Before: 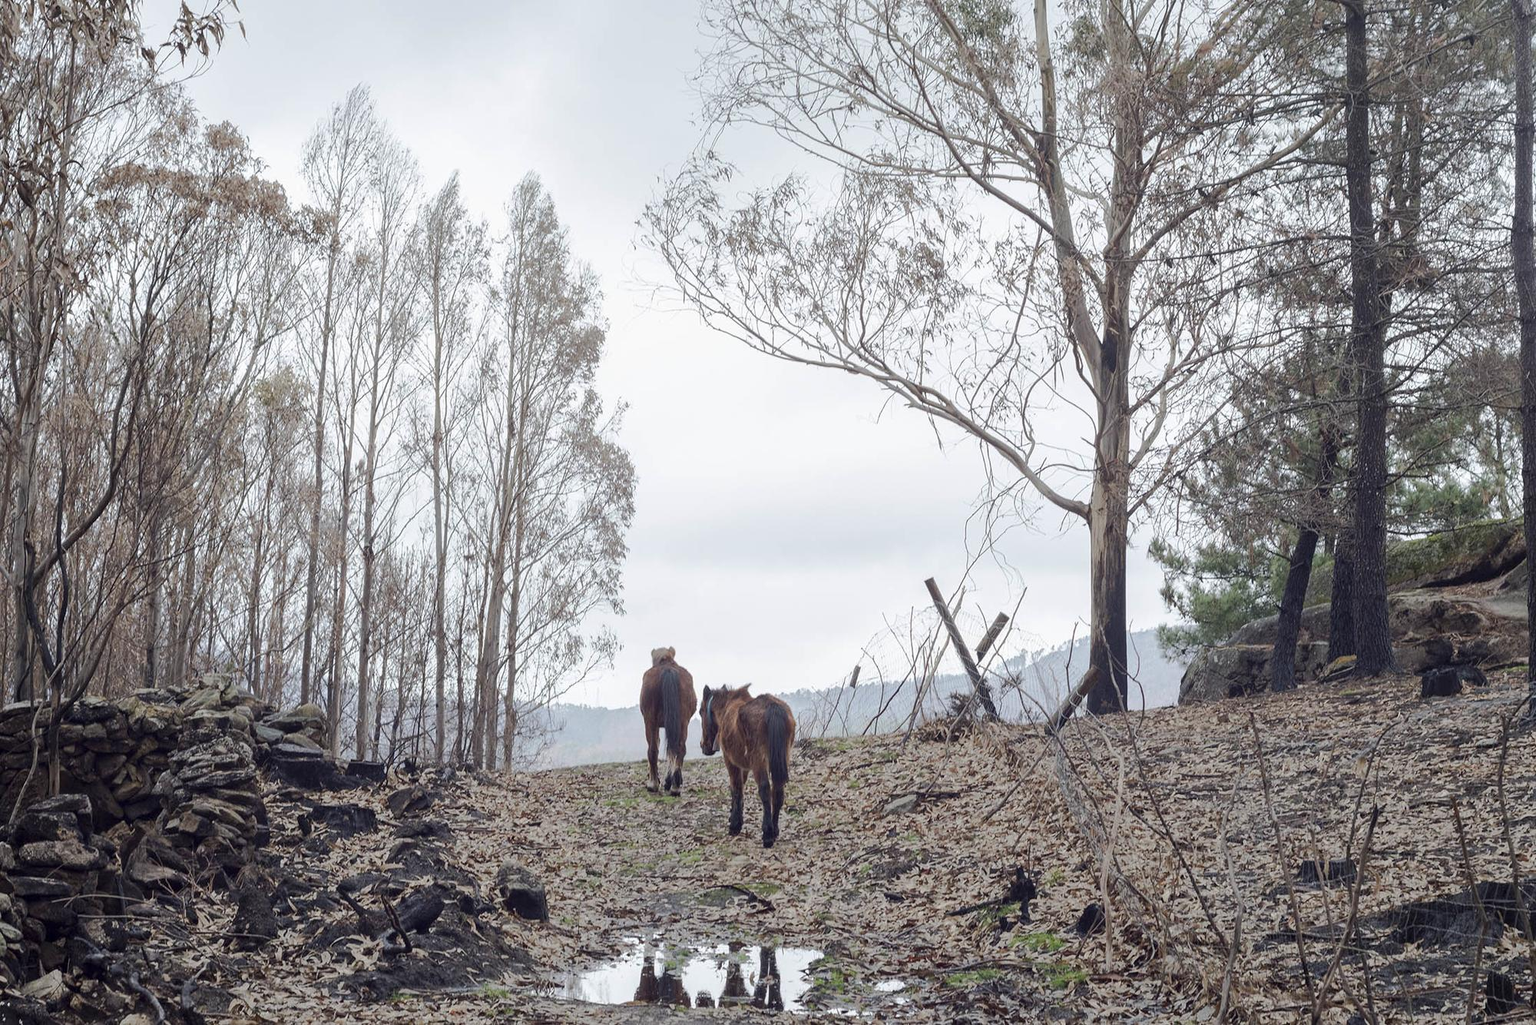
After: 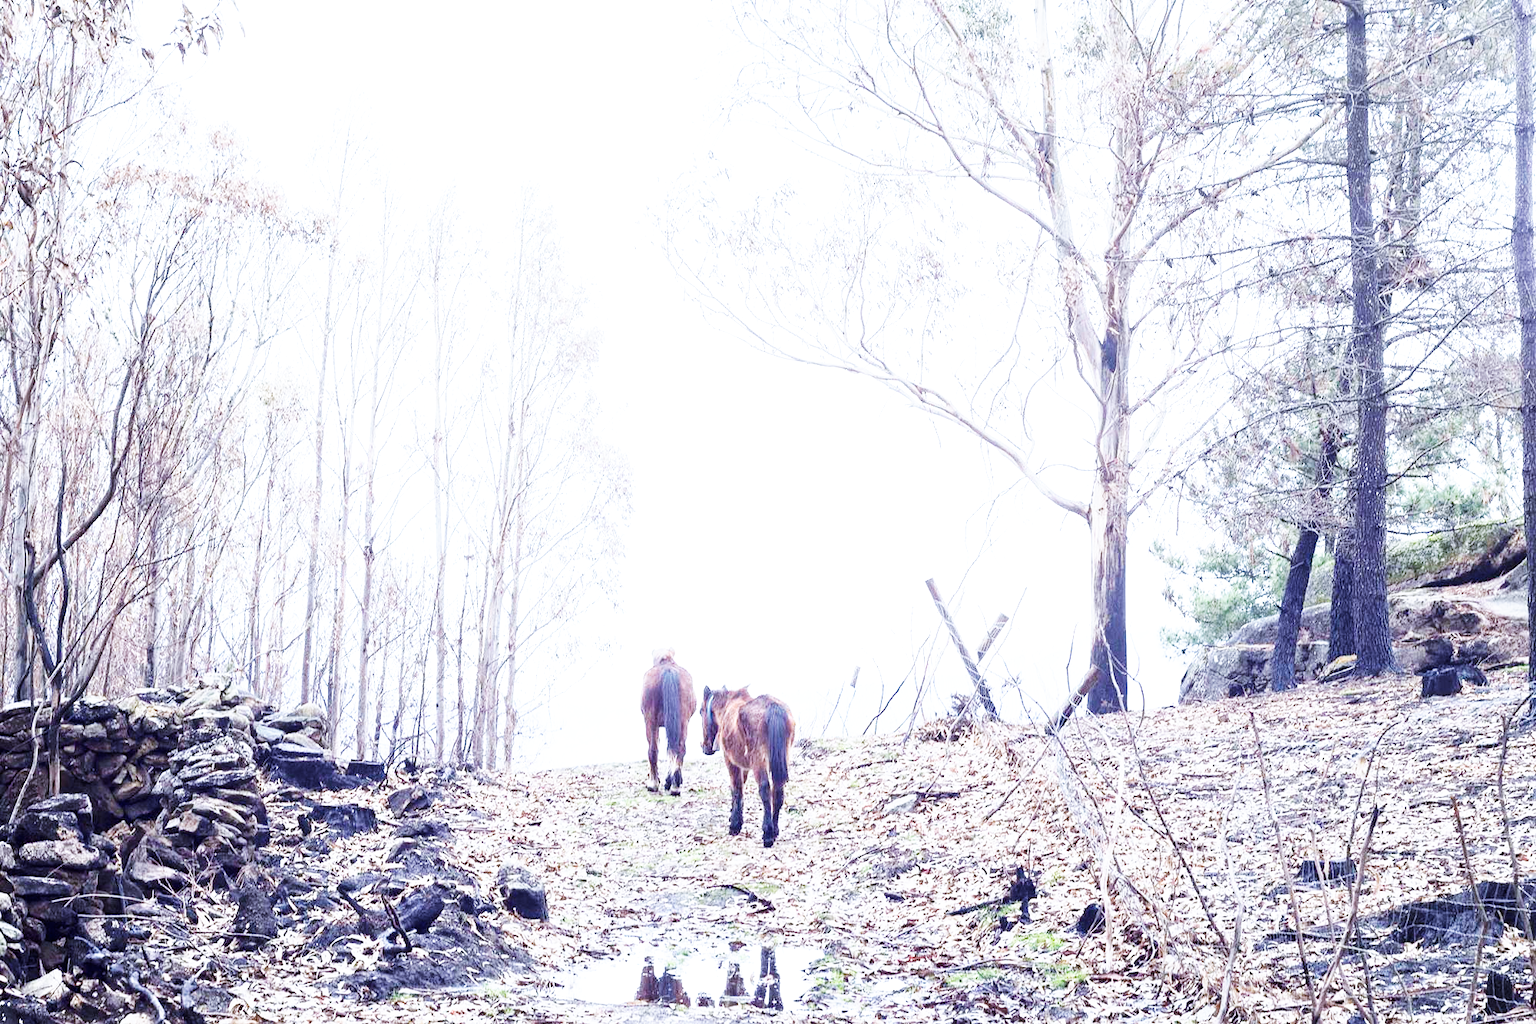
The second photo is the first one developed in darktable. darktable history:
base curve: curves: ch0 [(0, 0) (0.007, 0.004) (0.027, 0.03) (0.046, 0.07) (0.207, 0.54) (0.442, 0.872) (0.673, 0.972) (1, 1)], preserve colors none
exposure: exposure 1.09 EV, compensate highlight preservation false
color calibration: illuminant as shot in camera, x 0.37, y 0.382, temperature 4314.98 K
